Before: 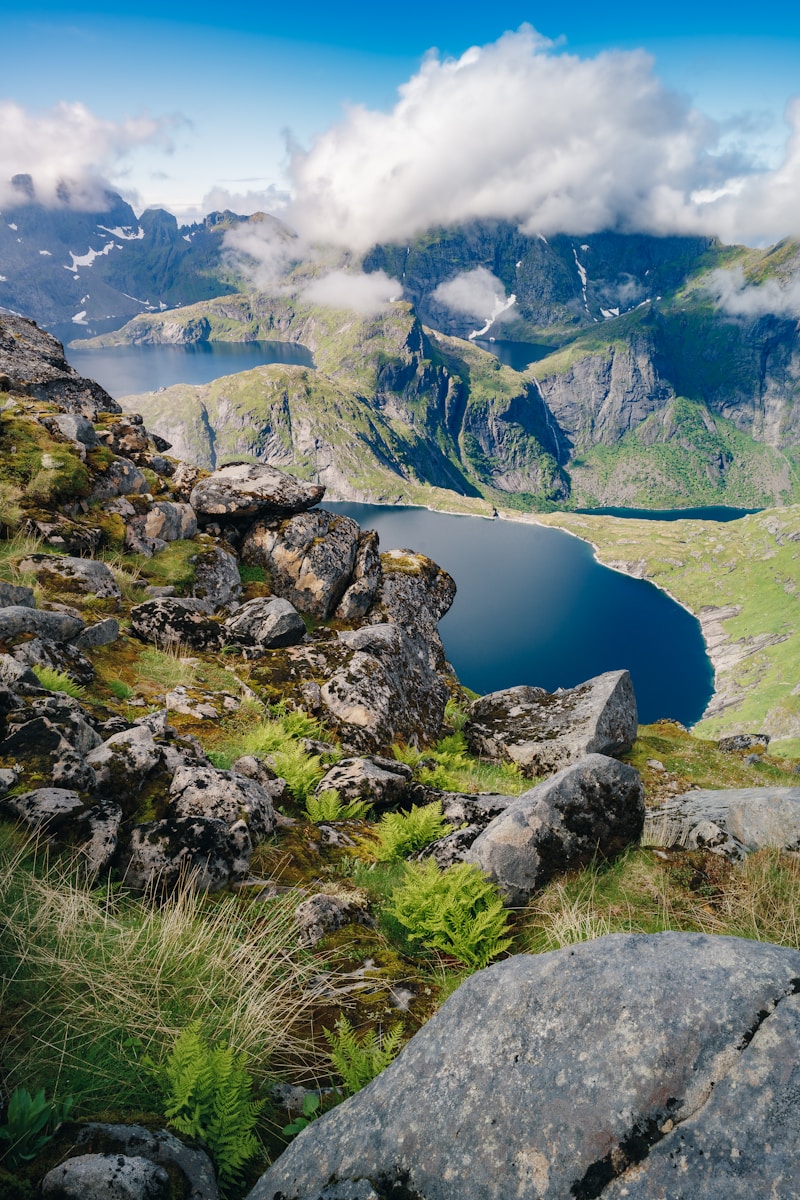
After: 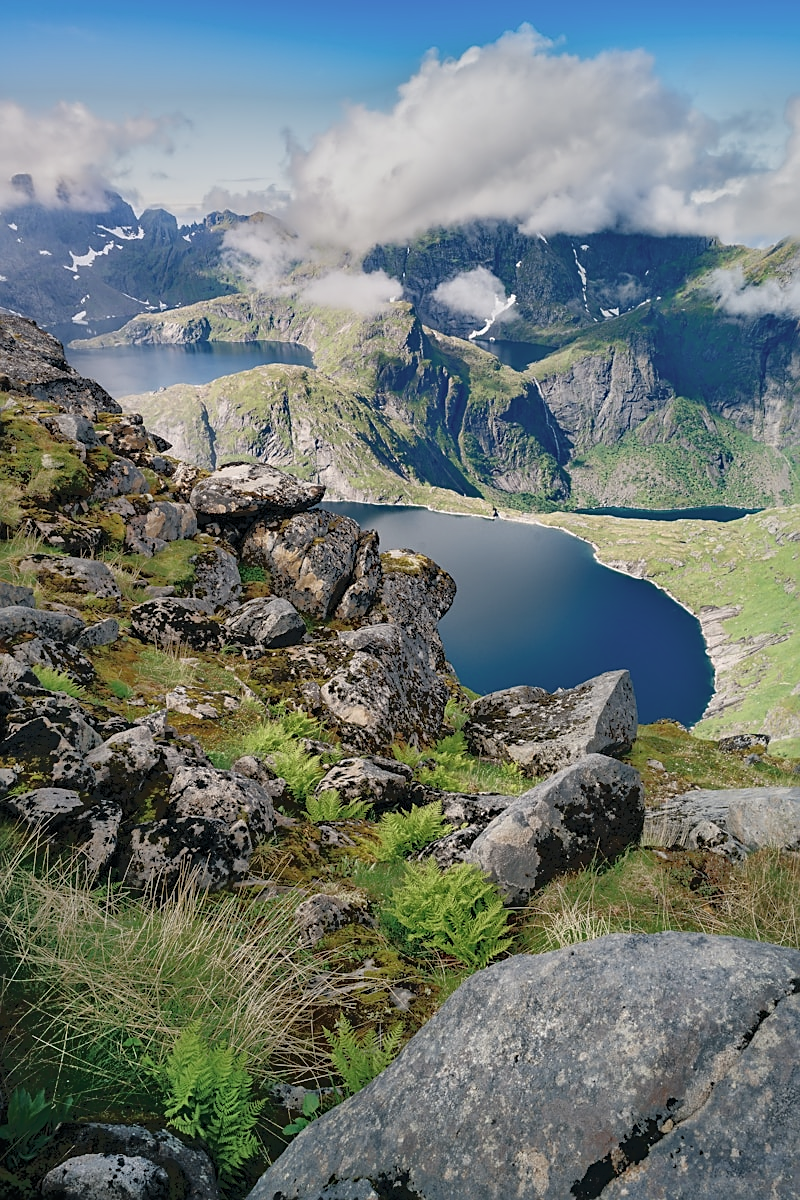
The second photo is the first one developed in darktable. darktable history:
tone equalizer: -7 EV -0.628 EV, -6 EV 0.974 EV, -5 EV -0.426 EV, -4 EV 0.393 EV, -3 EV 0.444 EV, -2 EV 0.172 EV, -1 EV -0.173 EV, +0 EV -0.41 EV
color zones: curves: ch1 [(0.113, 0.438) (0.75, 0.5)]; ch2 [(0.12, 0.526) (0.75, 0.5)]
sharpen: on, module defaults
